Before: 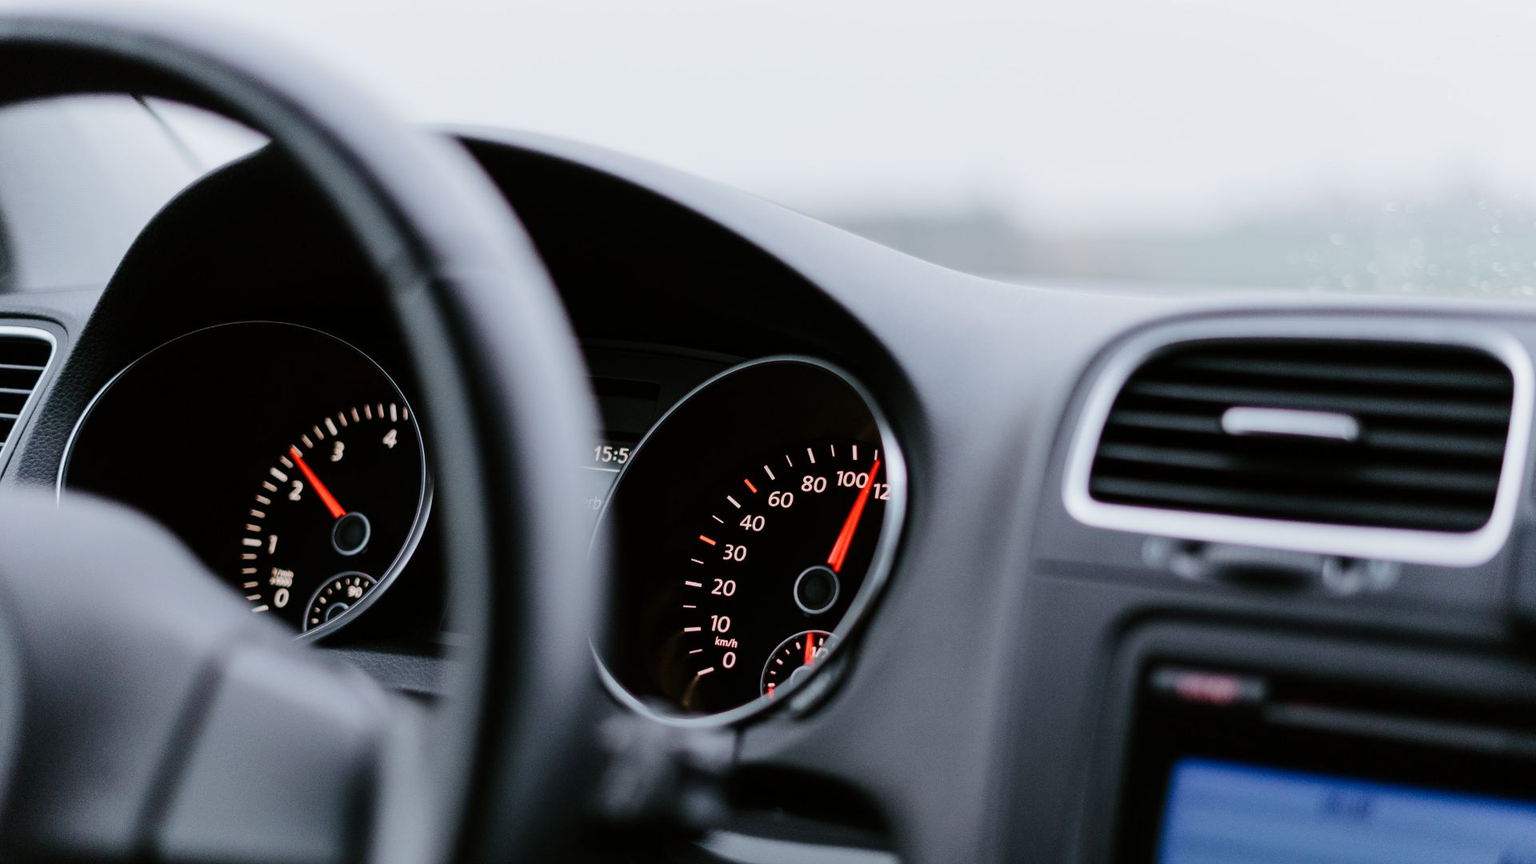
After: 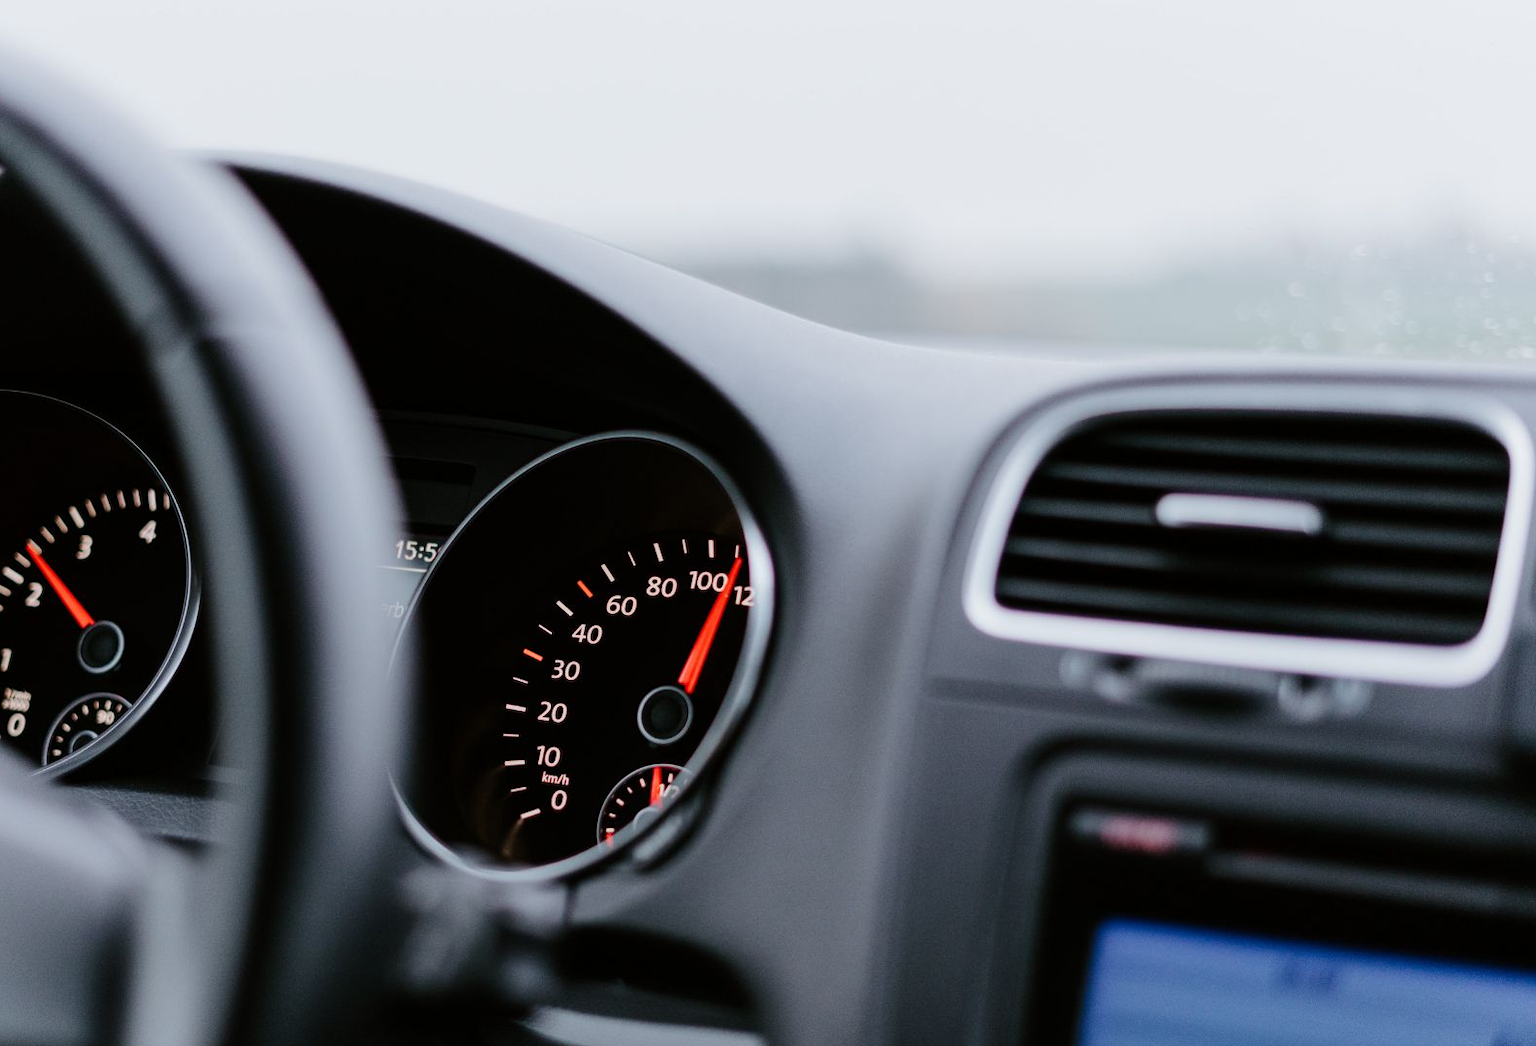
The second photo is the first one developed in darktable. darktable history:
crop: left 17.497%, bottom 0.041%
